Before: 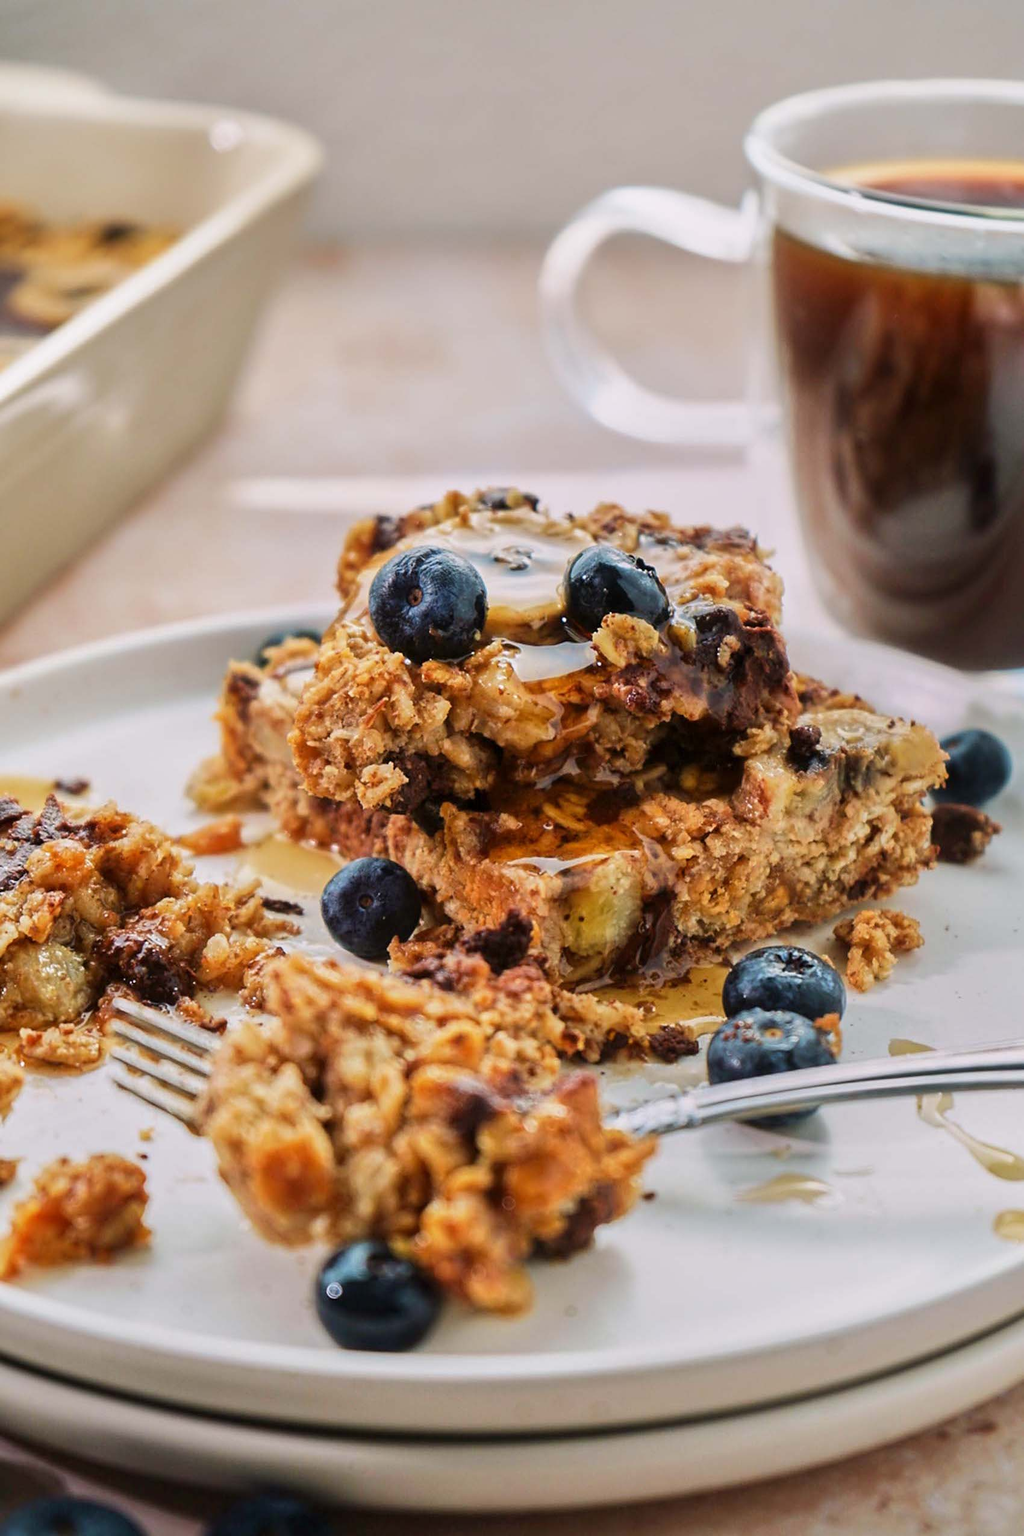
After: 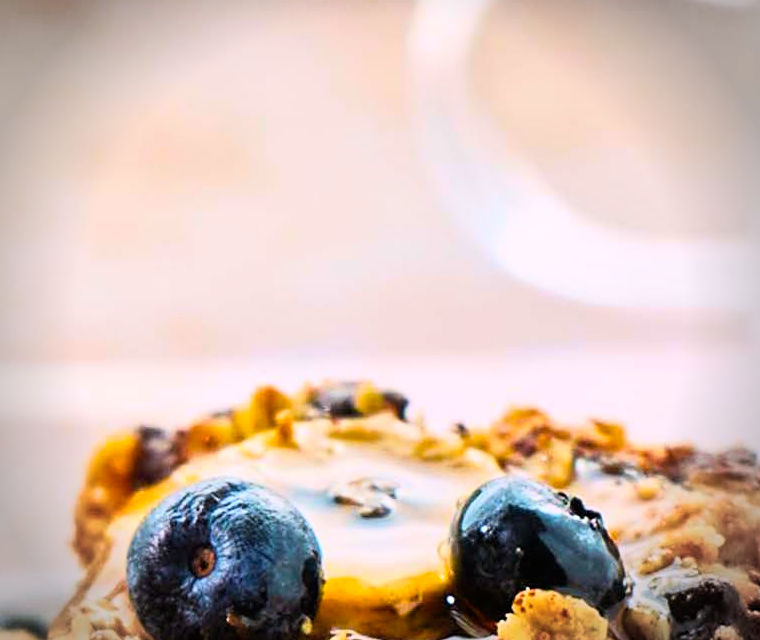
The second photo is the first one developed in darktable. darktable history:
color balance rgb: linear chroma grading › global chroma 15%, perceptual saturation grading › global saturation 30%
crop: left 28.64%, top 16.832%, right 26.637%, bottom 58.055%
base curve: curves: ch0 [(0, 0) (0.005, 0.002) (0.193, 0.295) (0.399, 0.664) (0.75, 0.928) (1, 1)]
vignetting: fall-off radius 31.48%, brightness -0.472
